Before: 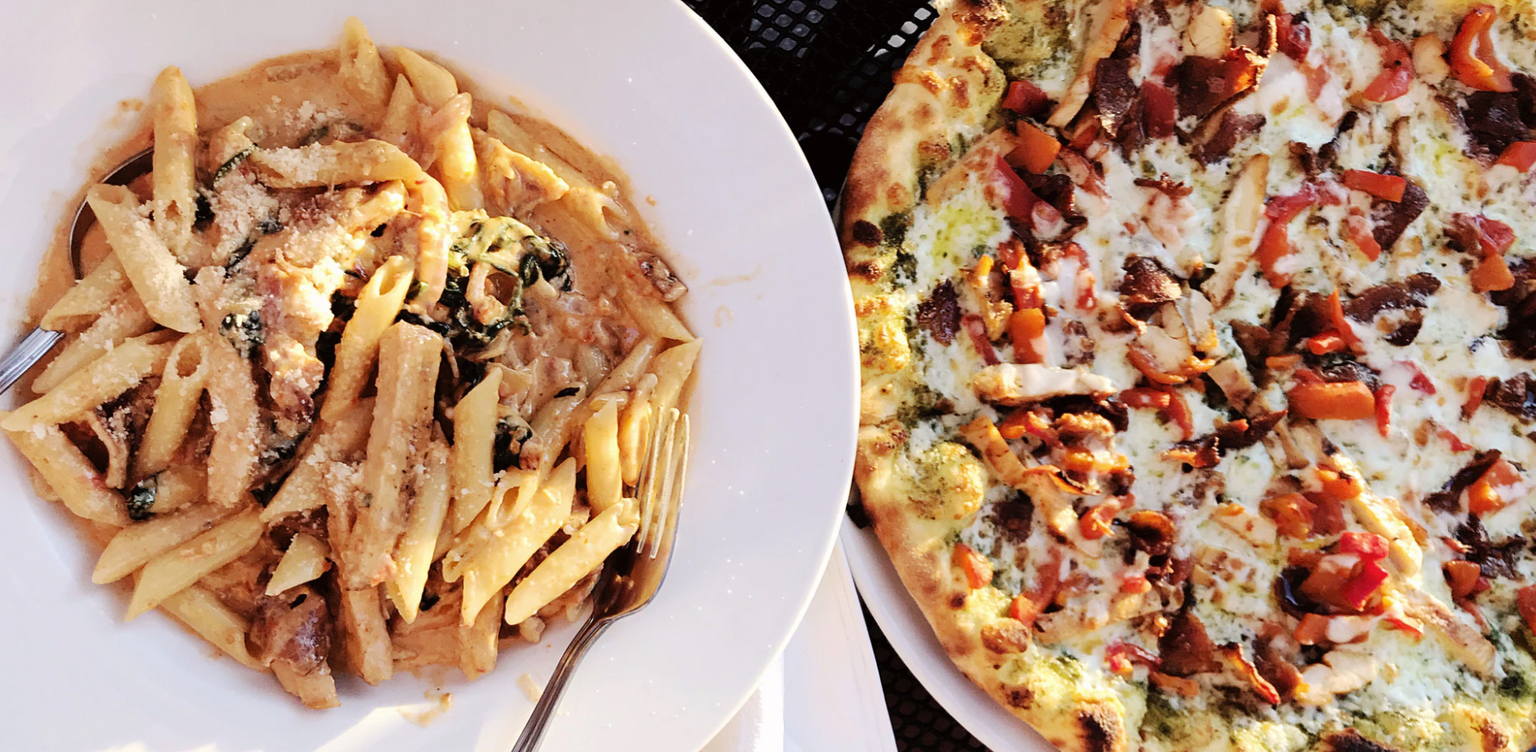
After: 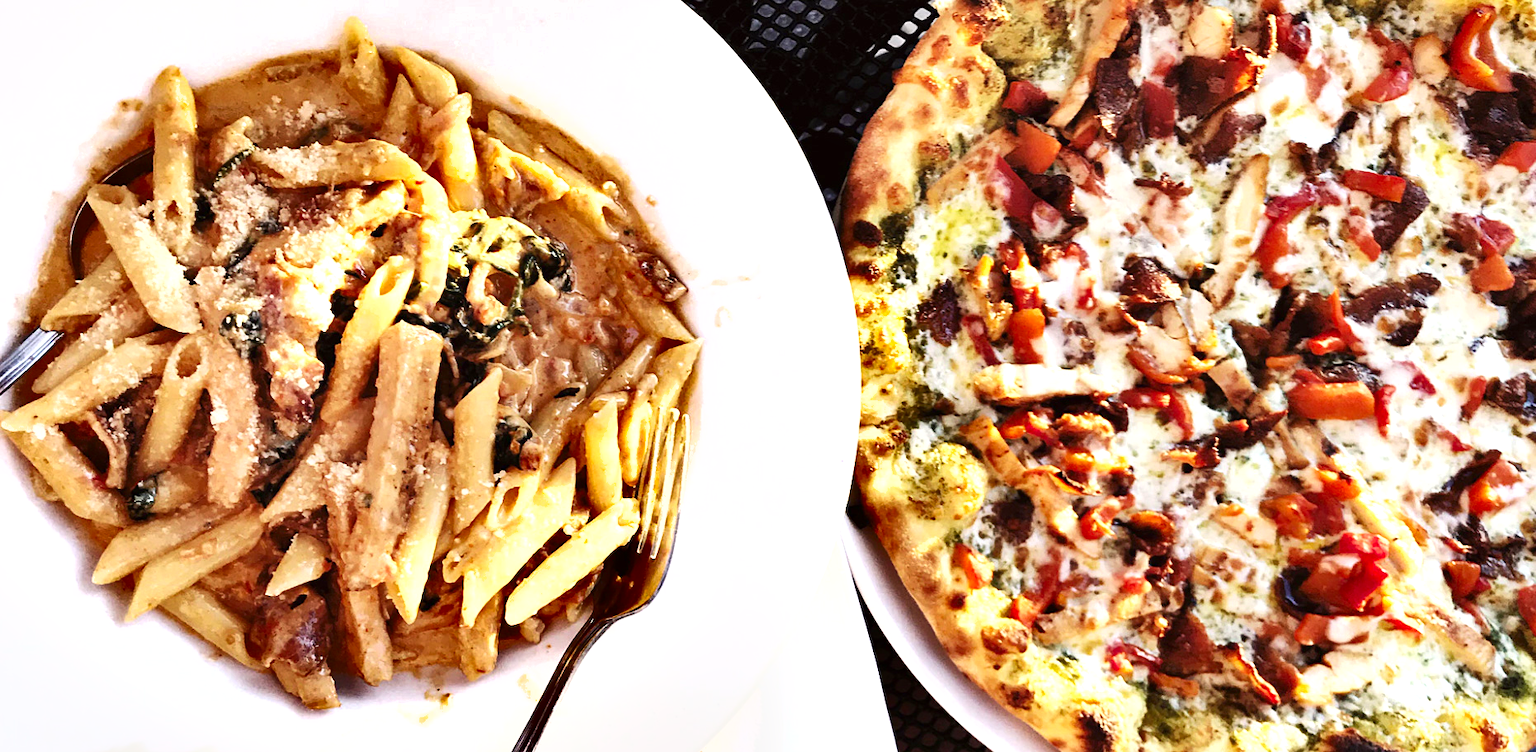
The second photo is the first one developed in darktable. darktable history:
shadows and highlights: shadows 59.77, highlights -60.47, highlights color adjustment 49.33%, soften with gaussian
exposure: exposure 0.742 EV, compensate highlight preservation false
